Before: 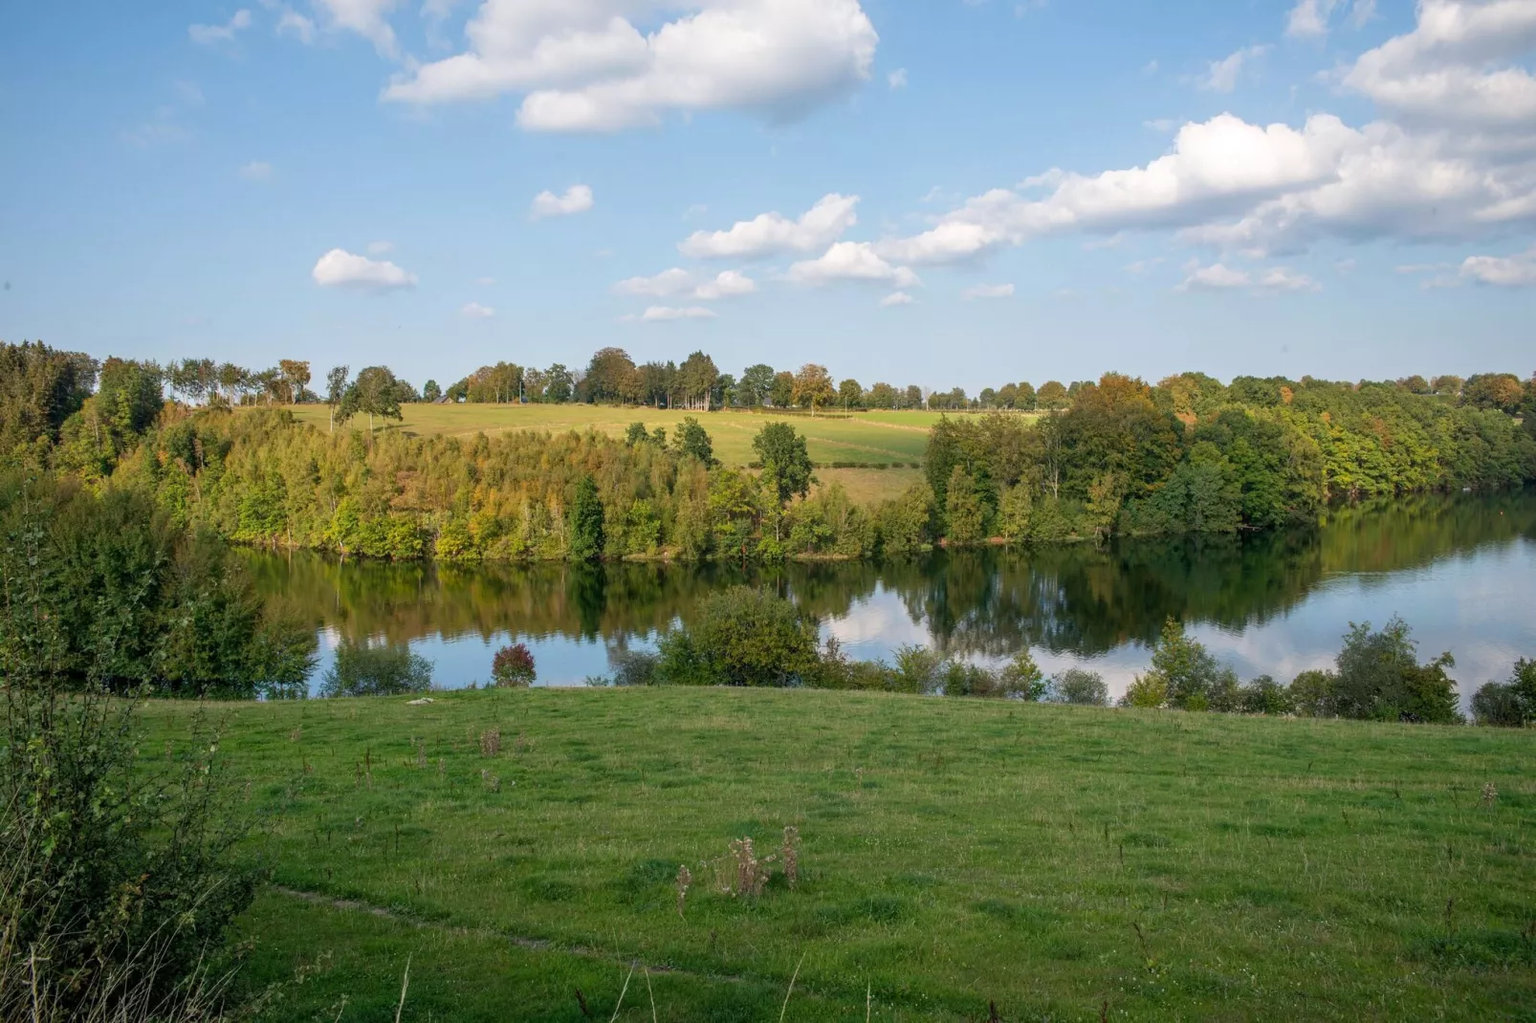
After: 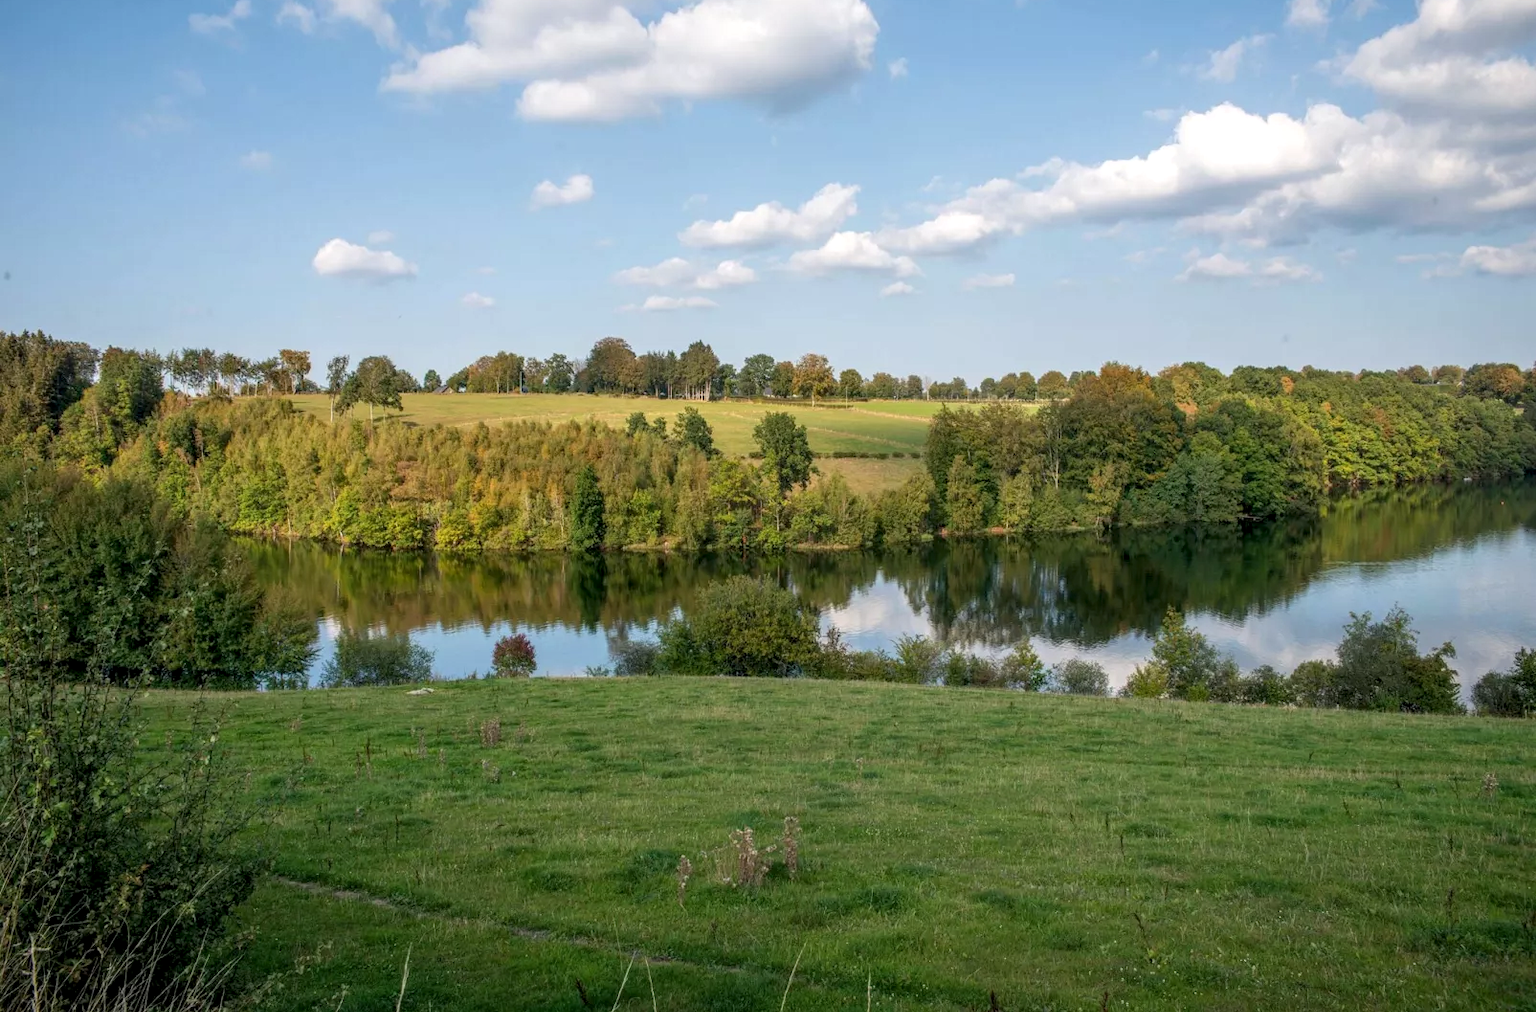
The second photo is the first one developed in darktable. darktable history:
crop: top 1.049%, right 0.001%
local contrast: on, module defaults
